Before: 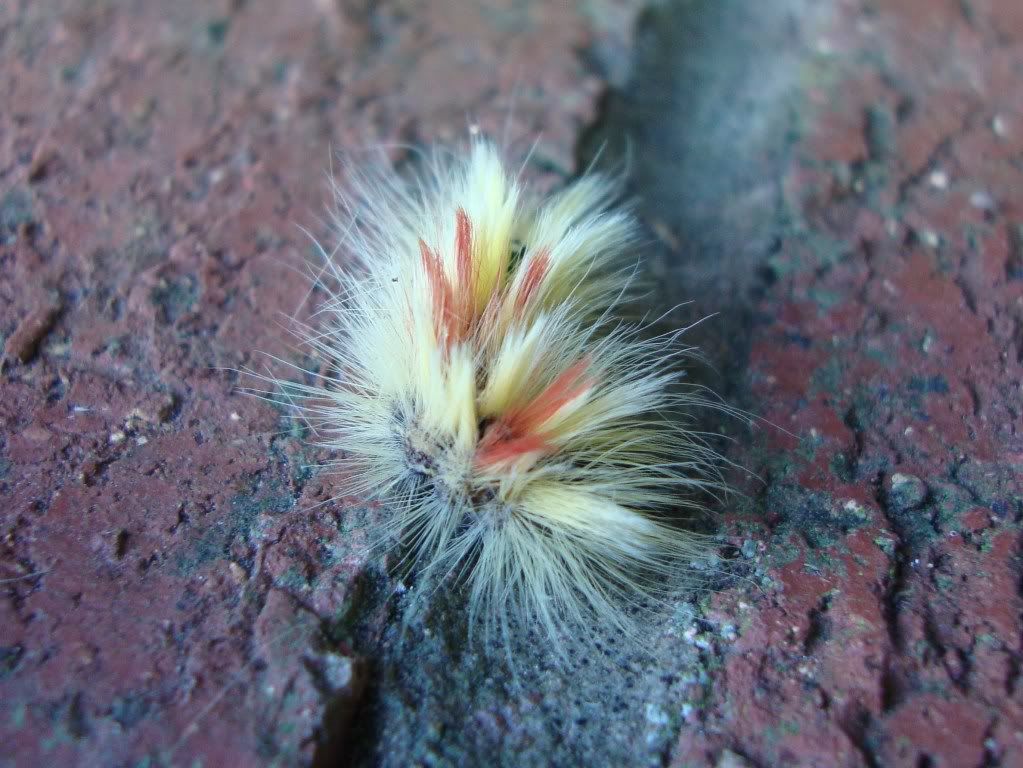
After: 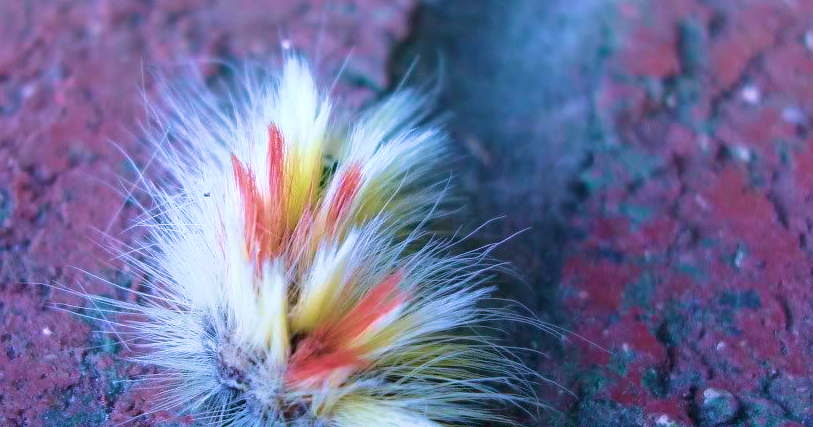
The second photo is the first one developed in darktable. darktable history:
white balance: red 1.042, blue 1.17
velvia: strength 74%
crop: left 18.38%, top 11.092%, right 2.134%, bottom 33.217%
